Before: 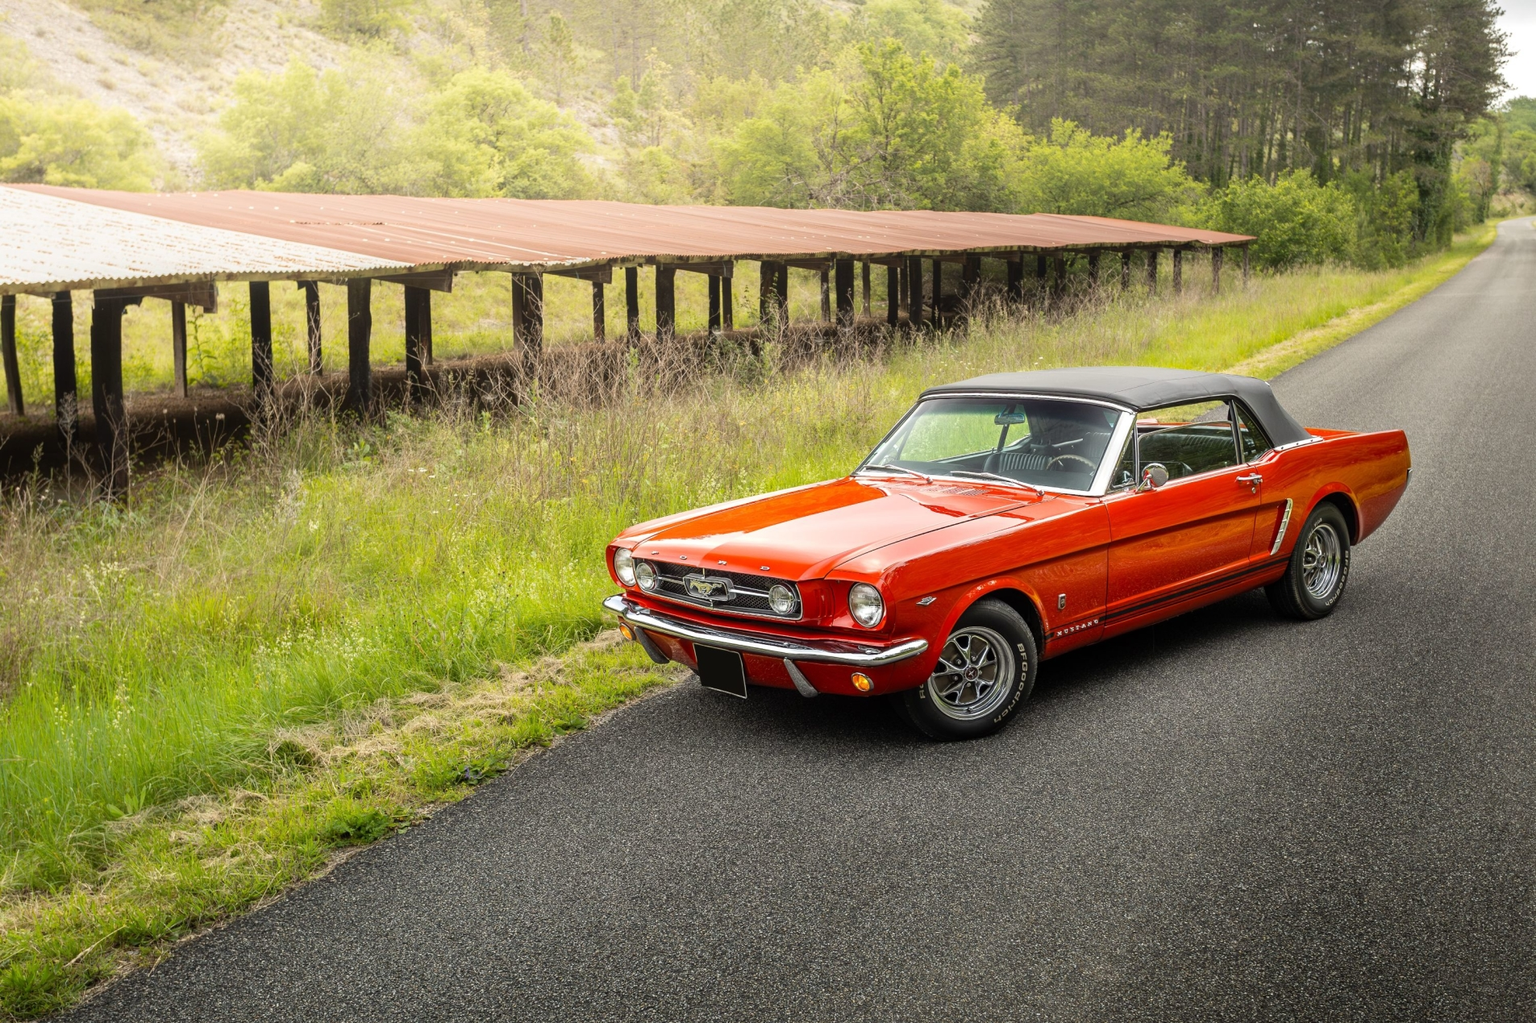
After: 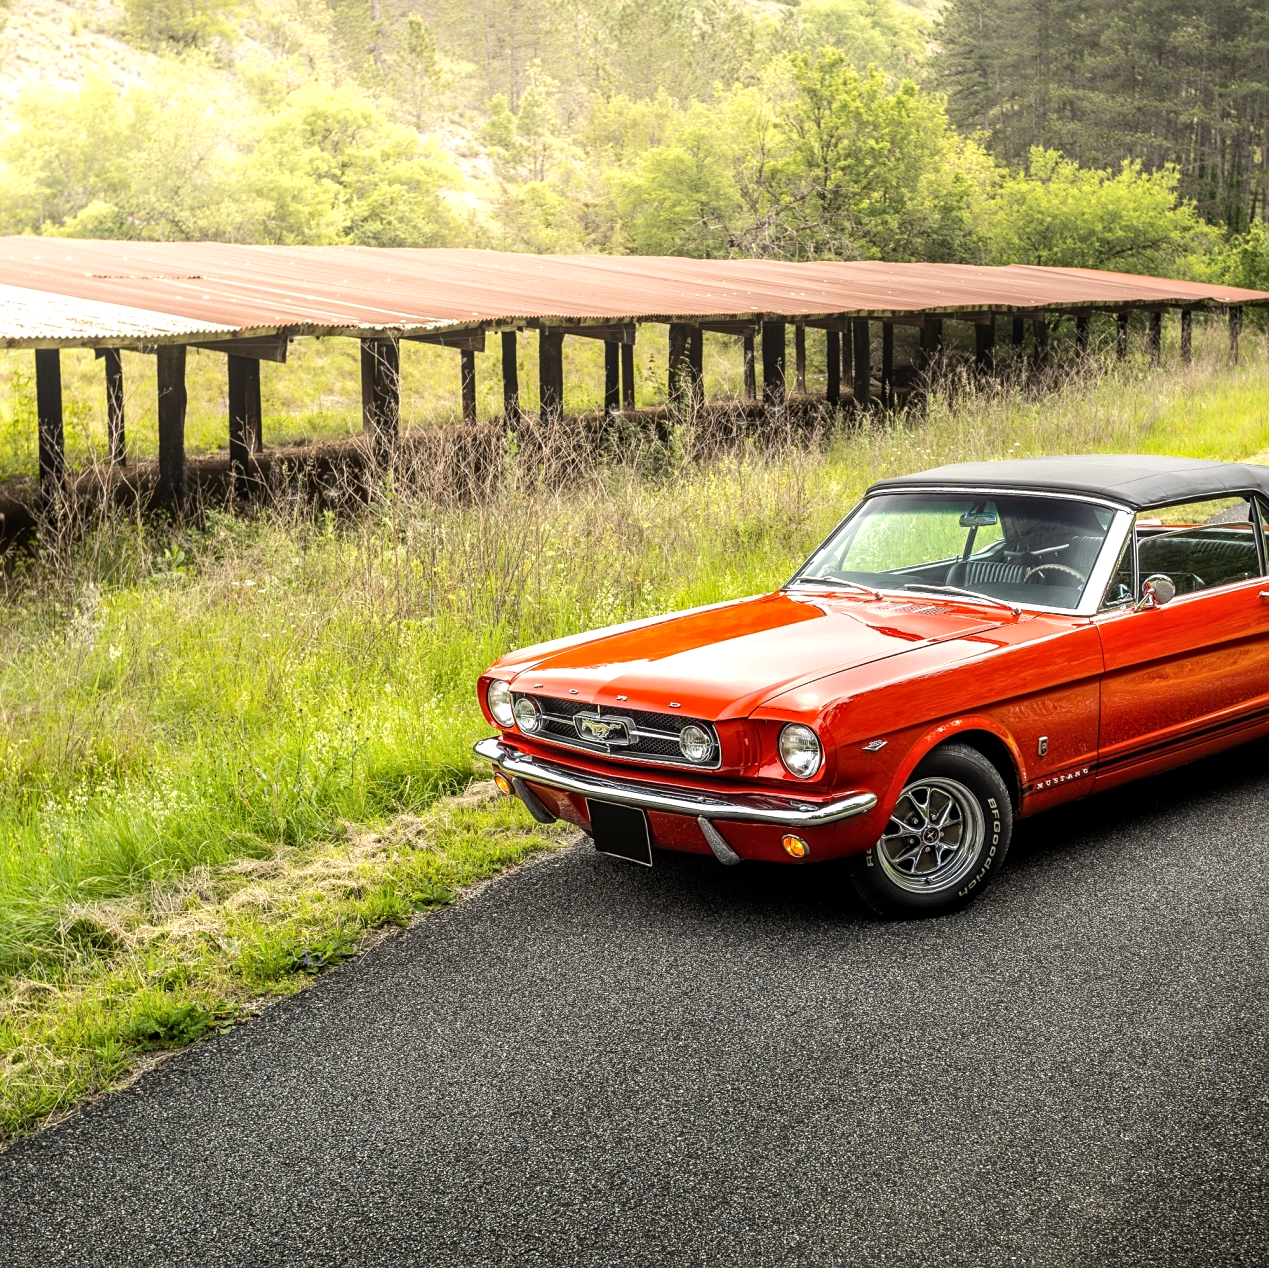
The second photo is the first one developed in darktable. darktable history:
sharpen: amount 0.2
crop and rotate: left 14.385%, right 18.948%
local contrast: on, module defaults
tone equalizer: -8 EV -0.417 EV, -7 EV -0.389 EV, -6 EV -0.333 EV, -5 EV -0.222 EV, -3 EV 0.222 EV, -2 EV 0.333 EV, -1 EV 0.389 EV, +0 EV 0.417 EV, edges refinement/feathering 500, mask exposure compensation -1.57 EV, preserve details no
